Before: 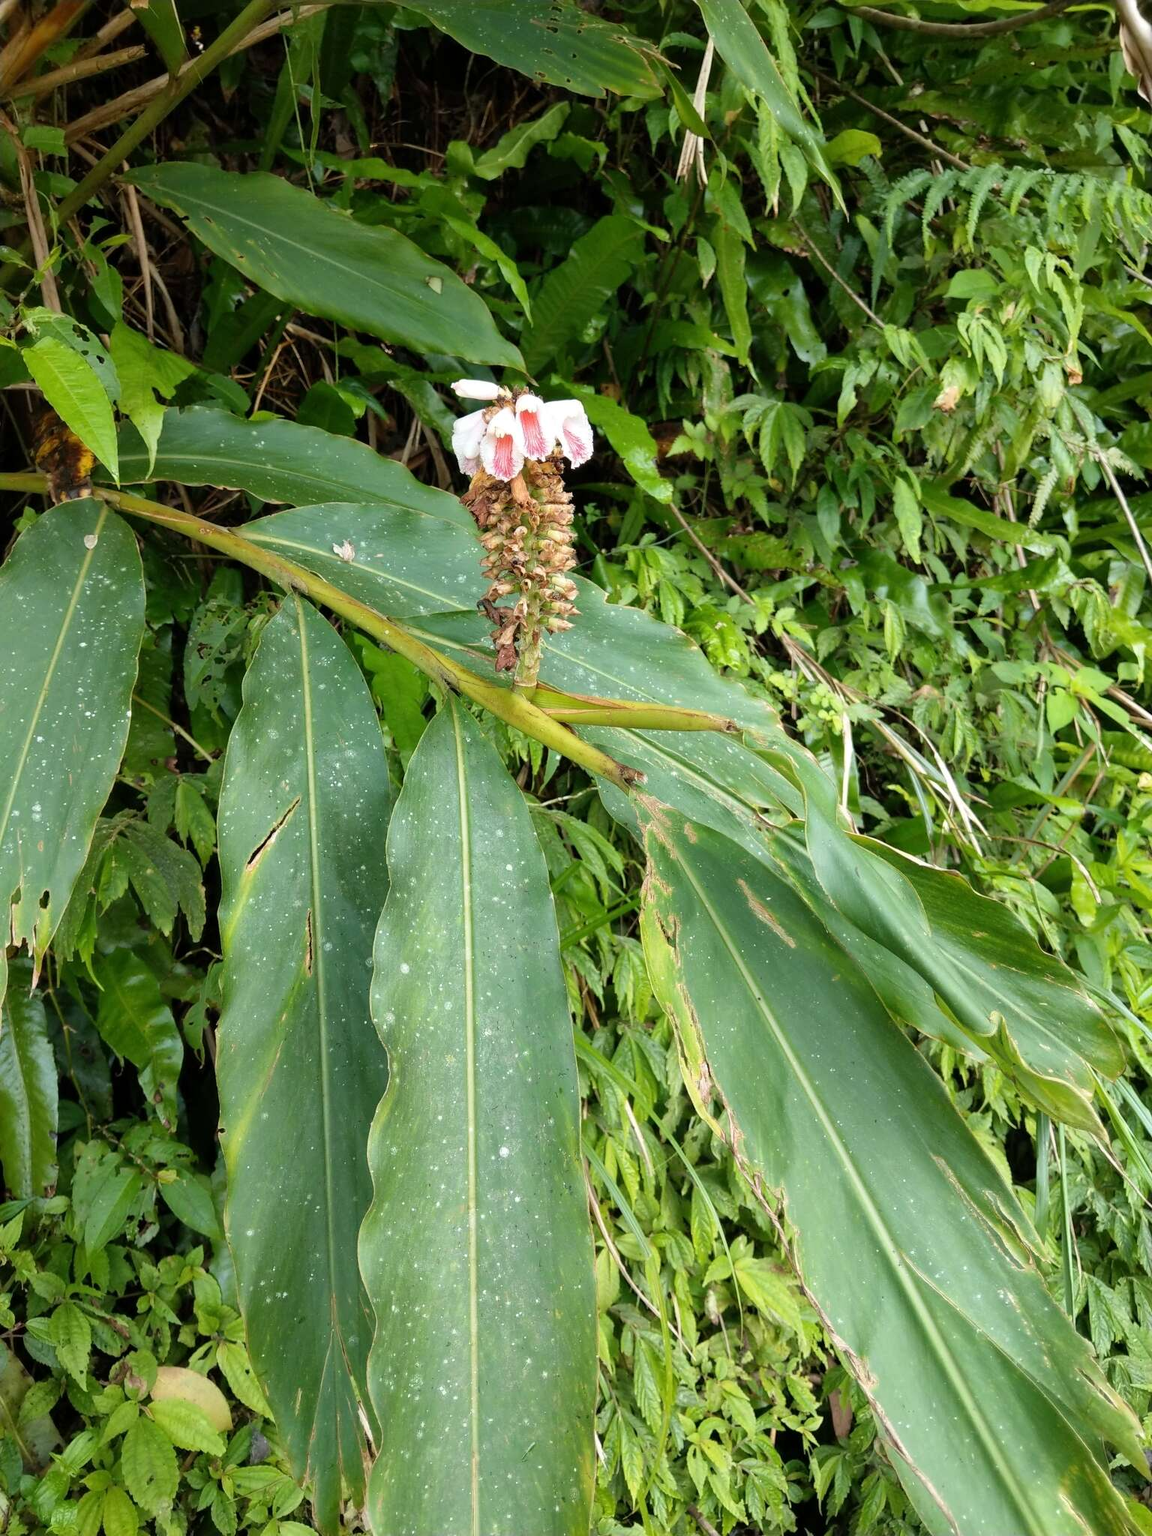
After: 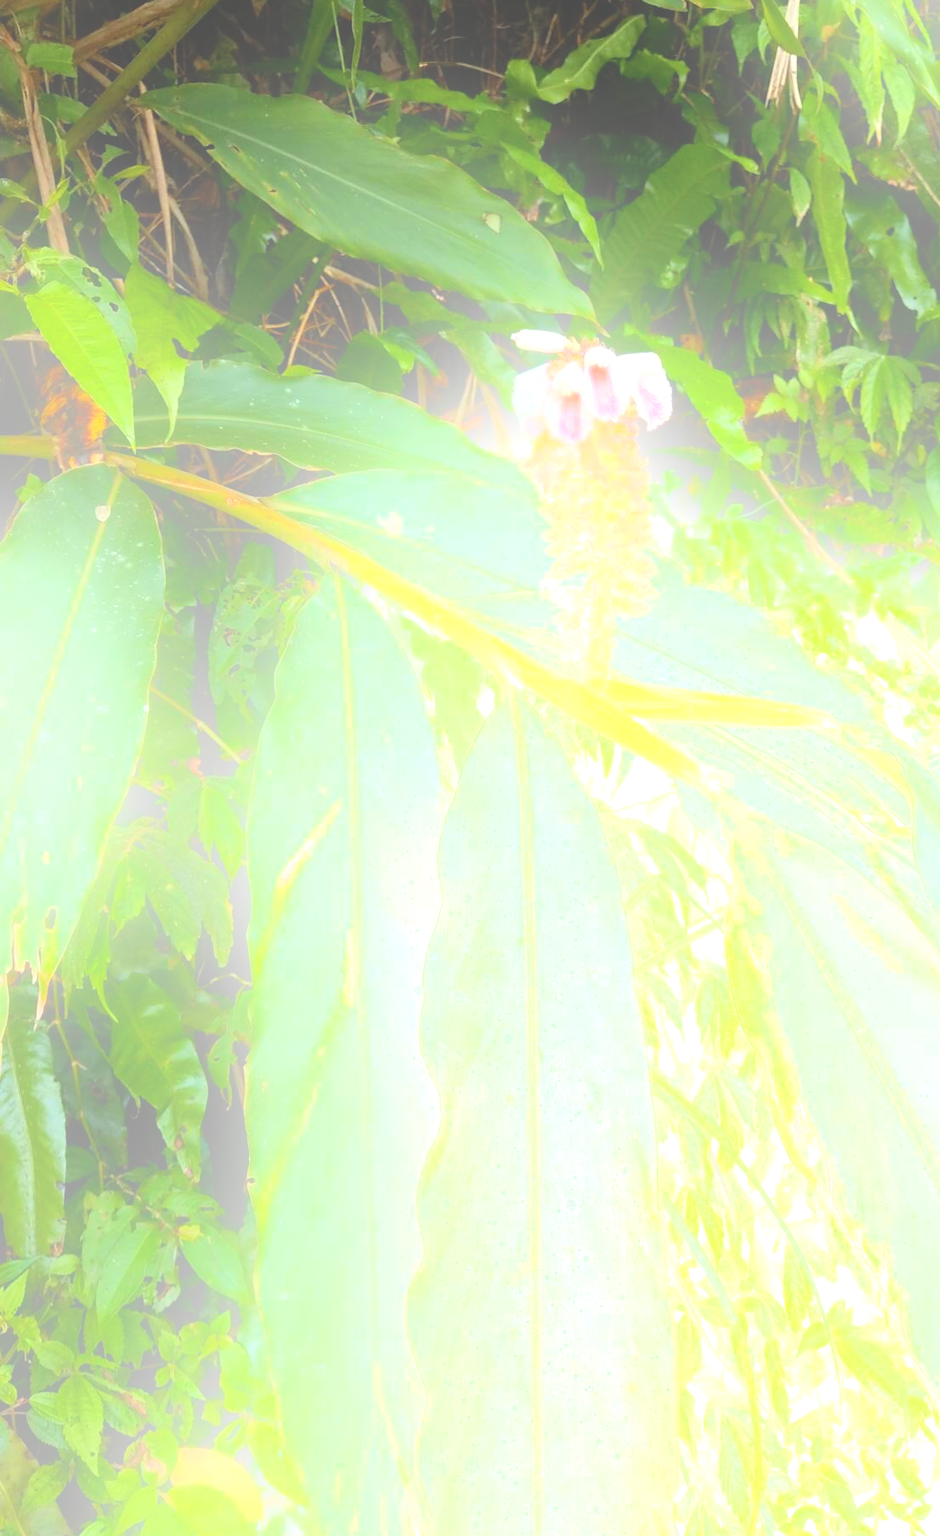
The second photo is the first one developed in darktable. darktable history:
crop: top 5.803%, right 27.864%, bottom 5.804%
tone equalizer: -8 EV -0.417 EV, -7 EV -0.389 EV, -6 EV -0.333 EV, -5 EV -0.222 EV, -3 EV 0.222 EV, -2 EV 0.333 EV, -1 EV 0.389 EV, +0 EV 0.417 EV, edges refinement/feathering 500, mask exposure compensation -1.57 EV, preserve details no
bloom: size 25%, threshold 5%, strength 90%
